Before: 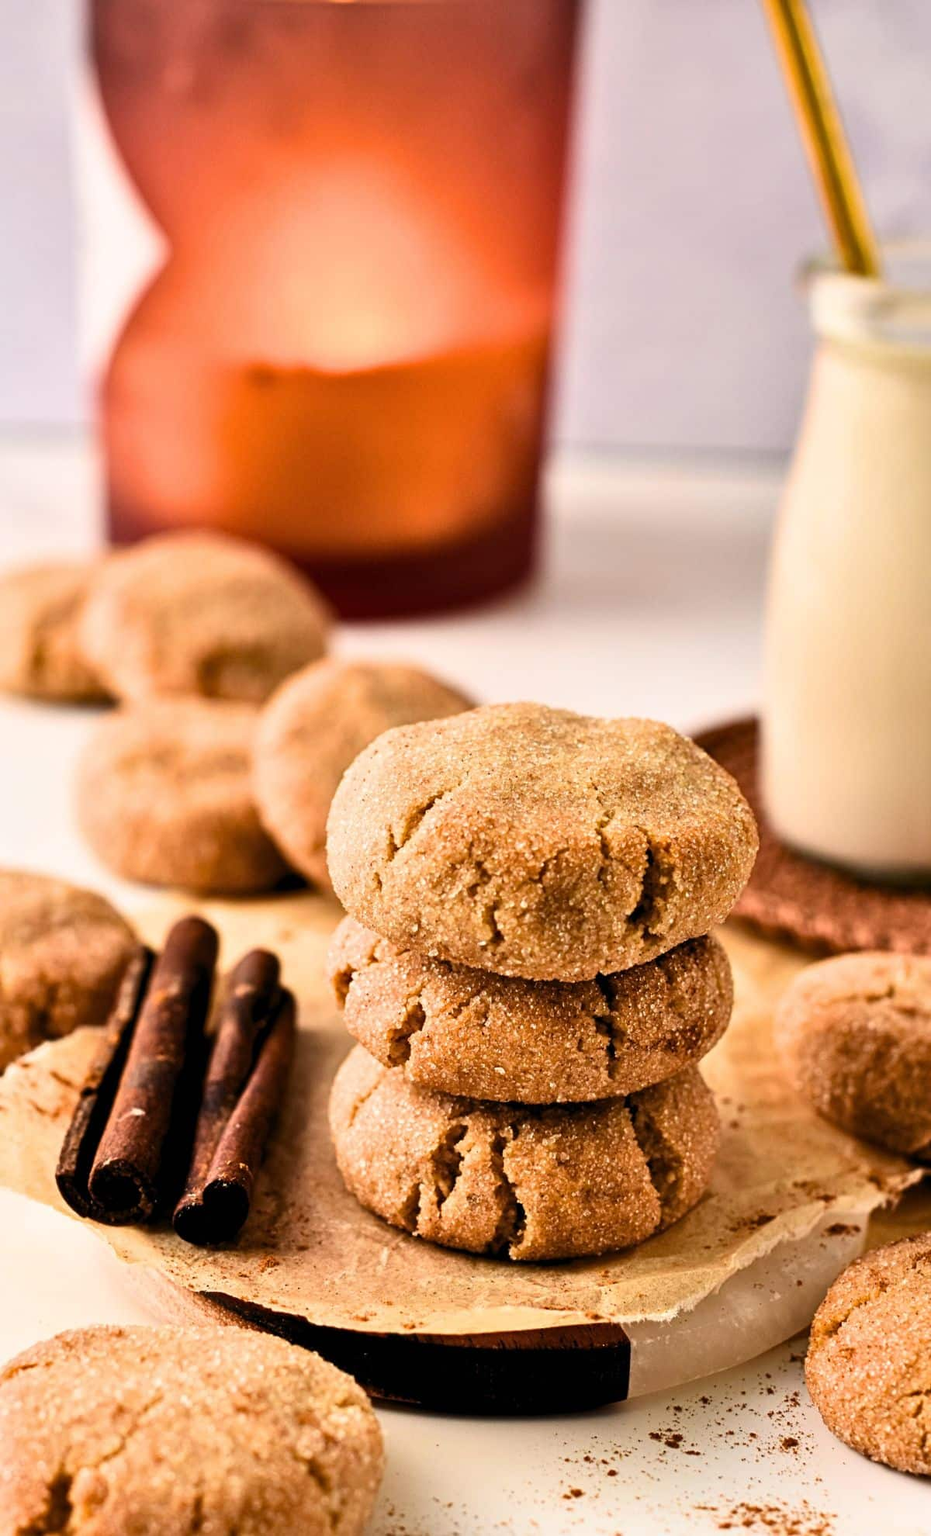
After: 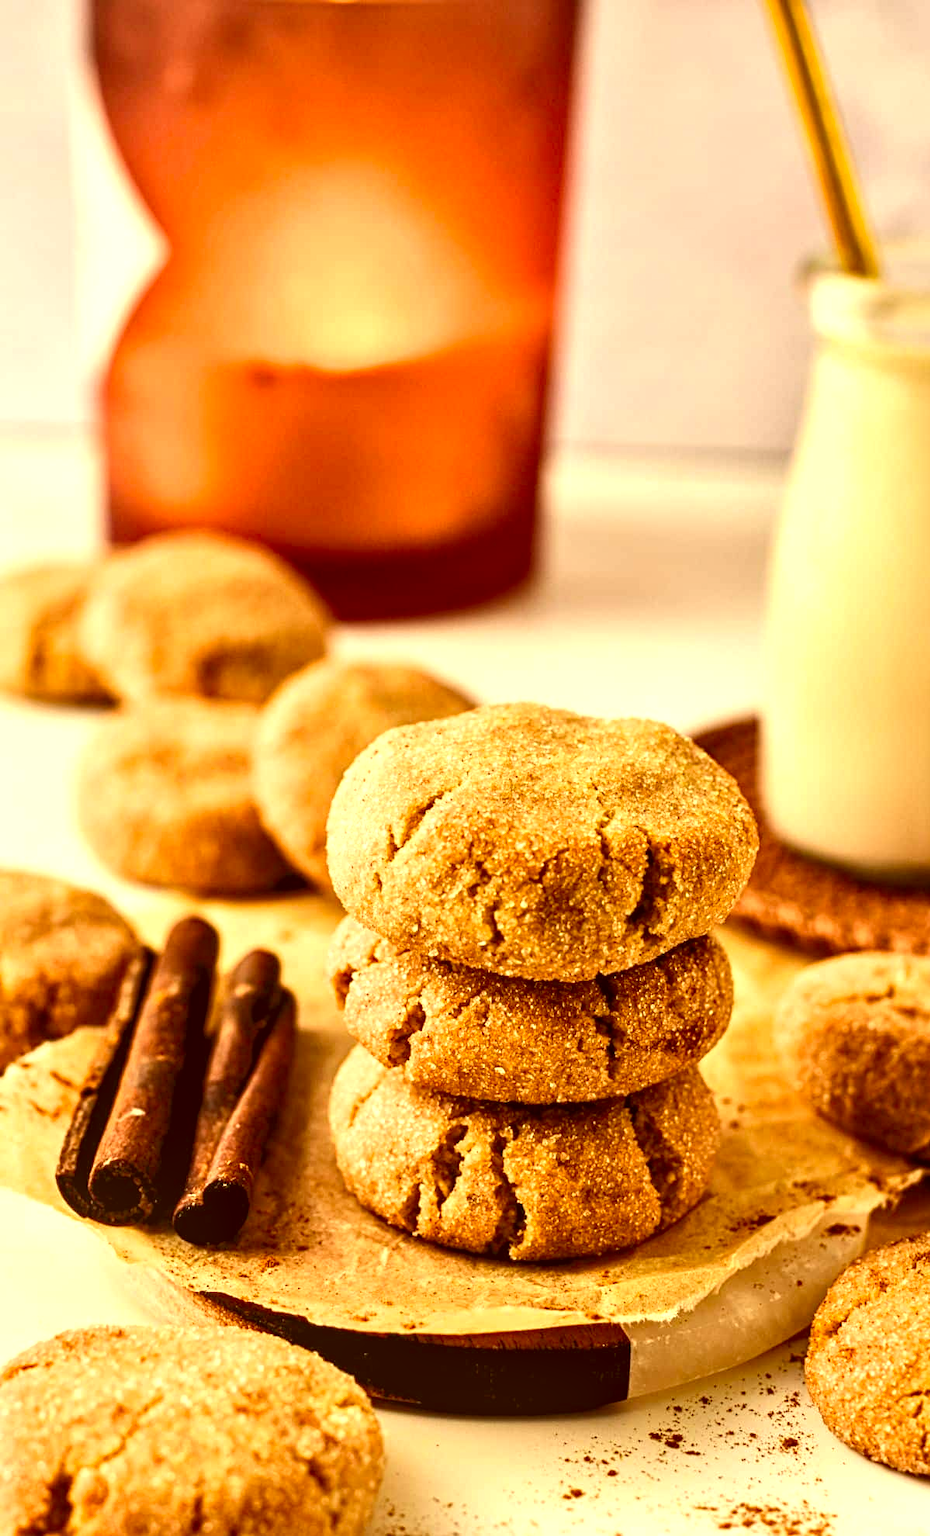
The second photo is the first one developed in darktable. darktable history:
tone equalizer: -8 EV 0.268 EV, -7 EV 0.424 EV, -6 EV 0.431 EV, -5 EV 0.276 EV, -3 EV -0.242 EV, -2 EV -0.442 EV, -1 EV -0.415 EV, +0 EV -0.259 EV
local contrast: on, module defaults
exposure: exposure 0.697 EV, compensate exposure bias true, compensate highlight preservation false
color correction: highlights a* 1.01, highlights b* 24.95, shadows a* 15.89, shadows b* 24.23
